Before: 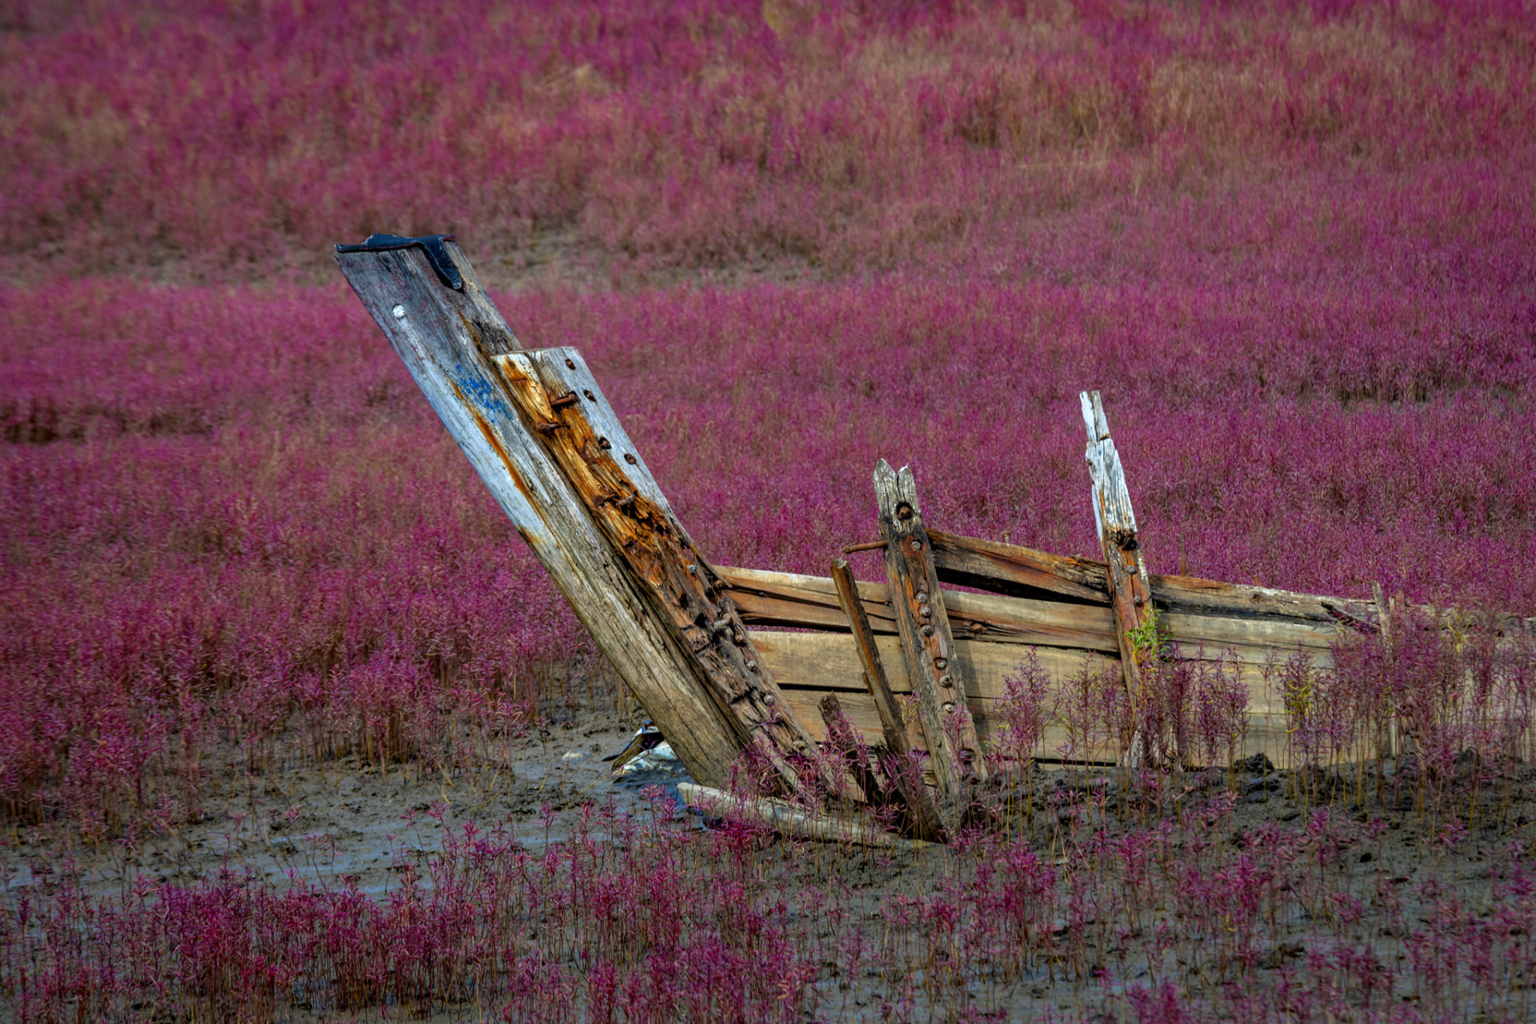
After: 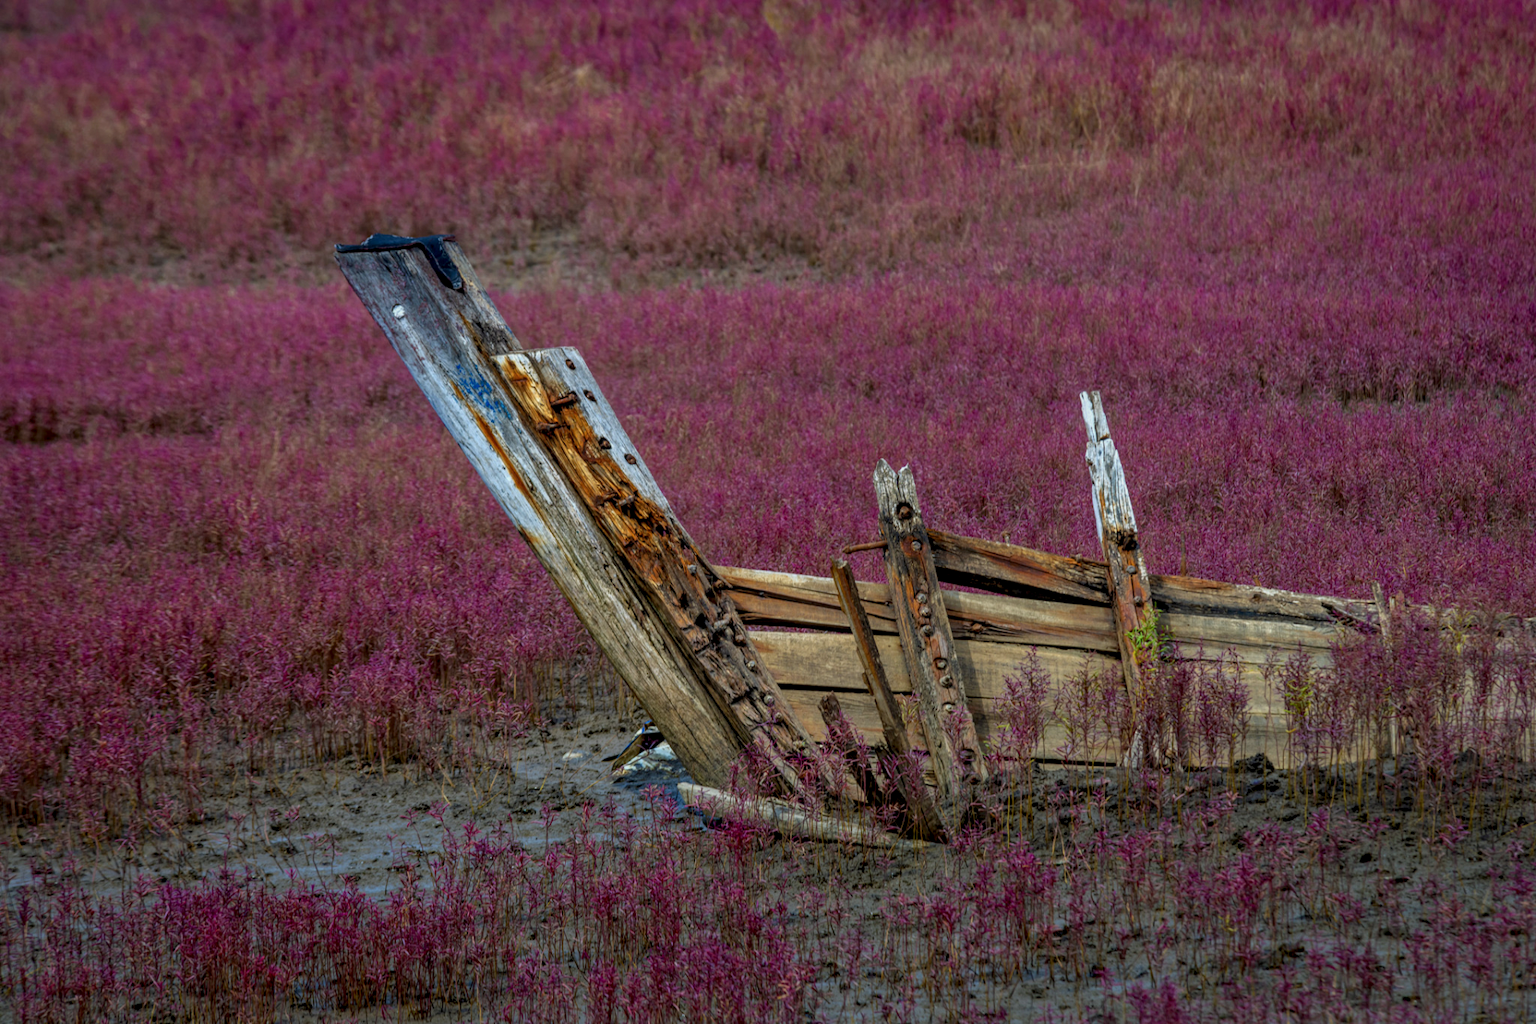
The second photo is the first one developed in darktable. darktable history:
tone equalizer: -8 EV 0.237 EV, -7 EV 0.408 EV, -6 EV 0.408 EV, -5 EV 0.279 EV, -3 EV -0.276 EV, -2 EV -0.387 EV, -1 EV -0.419 EV, +0 EV -0.228 EV
local contrast: on, module defaults
